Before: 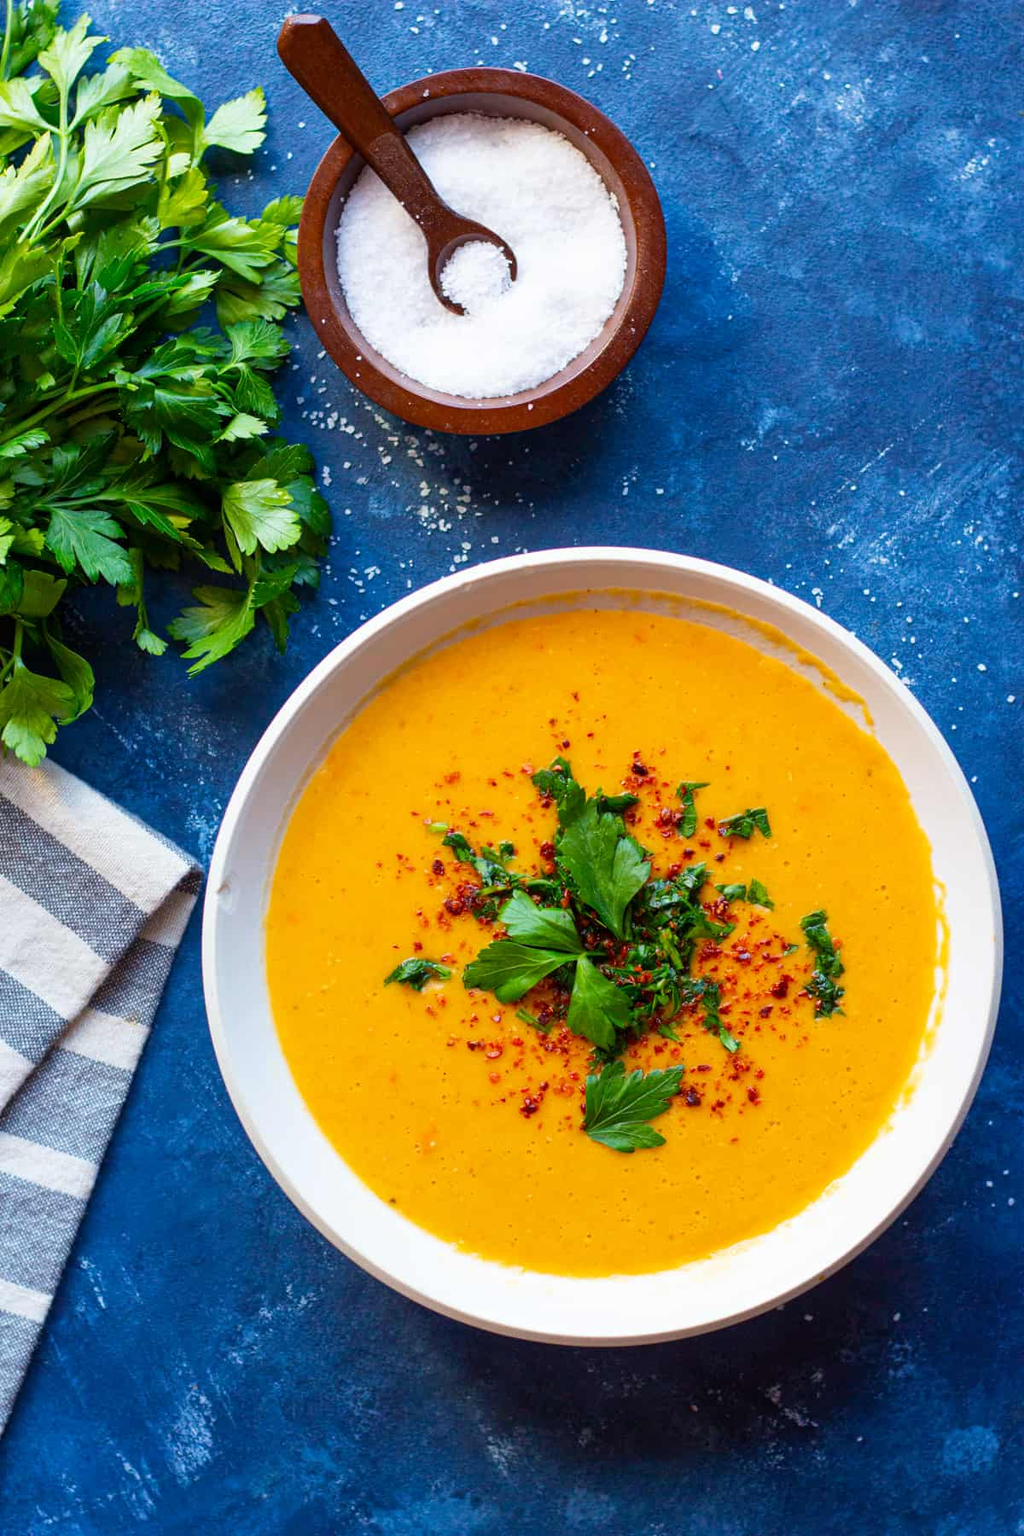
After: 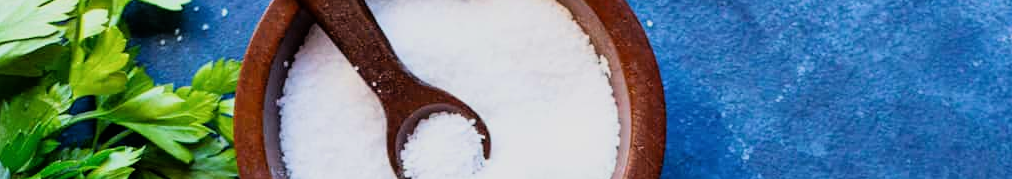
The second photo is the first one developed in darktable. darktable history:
filmic rgb: black relative exposure -11.88 EV, white relative exposure 5.43 EV, threshold 3 EV, hardness 4.49, latitude 50%, contrast 1.14, color science v5 (2021), contrast in shadows safe, contrast in highlights safe, enable highlight reconstruction true
crop and rotate: left 9.644%, top 9.491%, right 6.021%, bottom 80.509%
tone equalizer: on, module defaults
